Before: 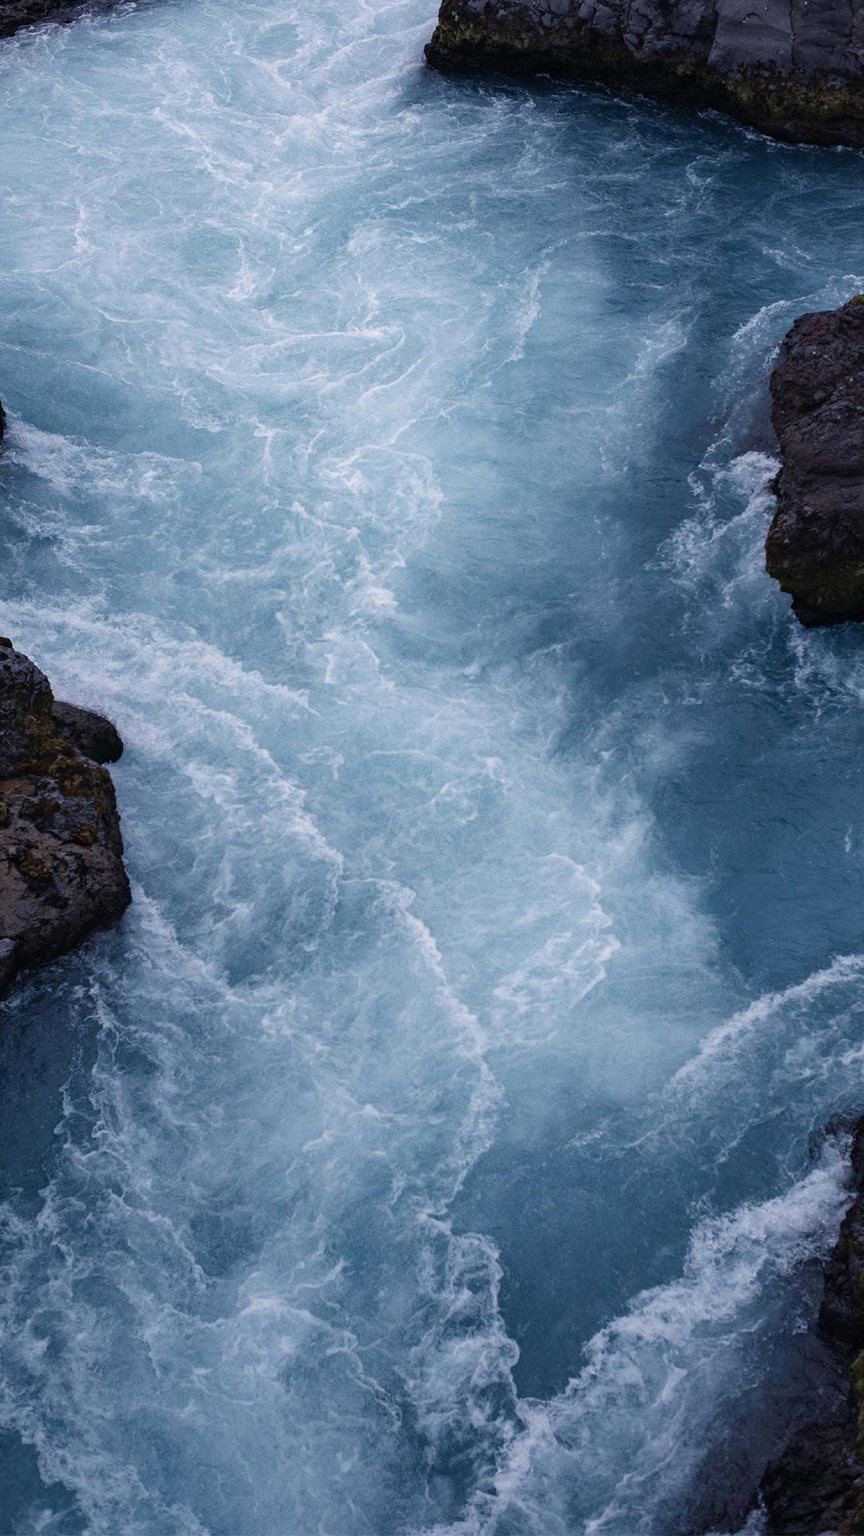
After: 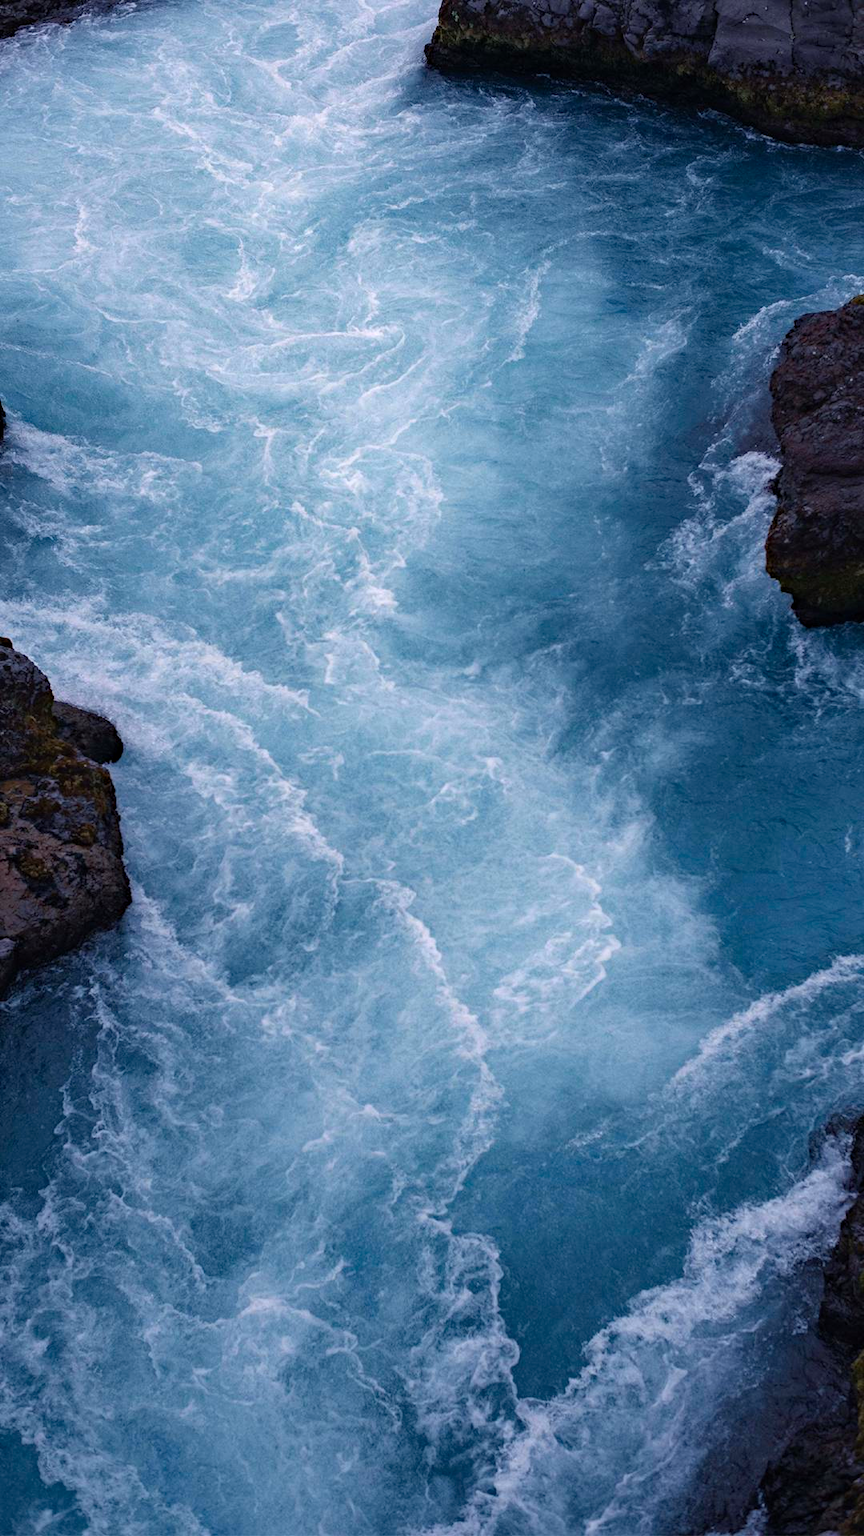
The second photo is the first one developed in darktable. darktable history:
color balance rgb: perceptual saturation grading › global saturation 20%, global vibrance 20%
haze removal: compatibility mode true, adaptive false
